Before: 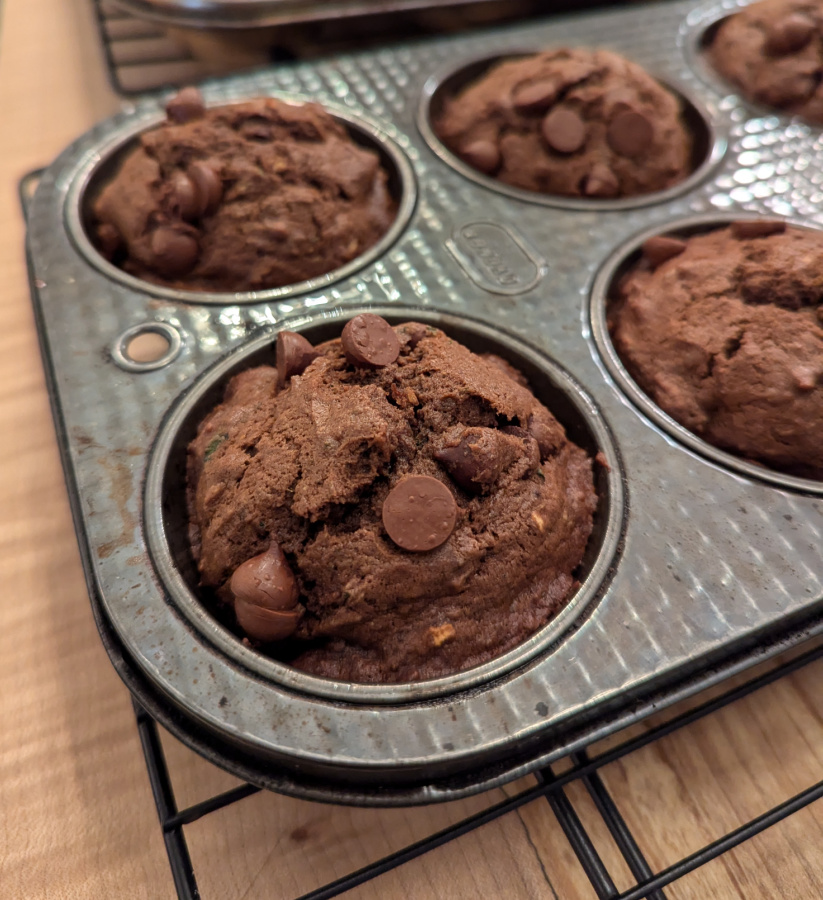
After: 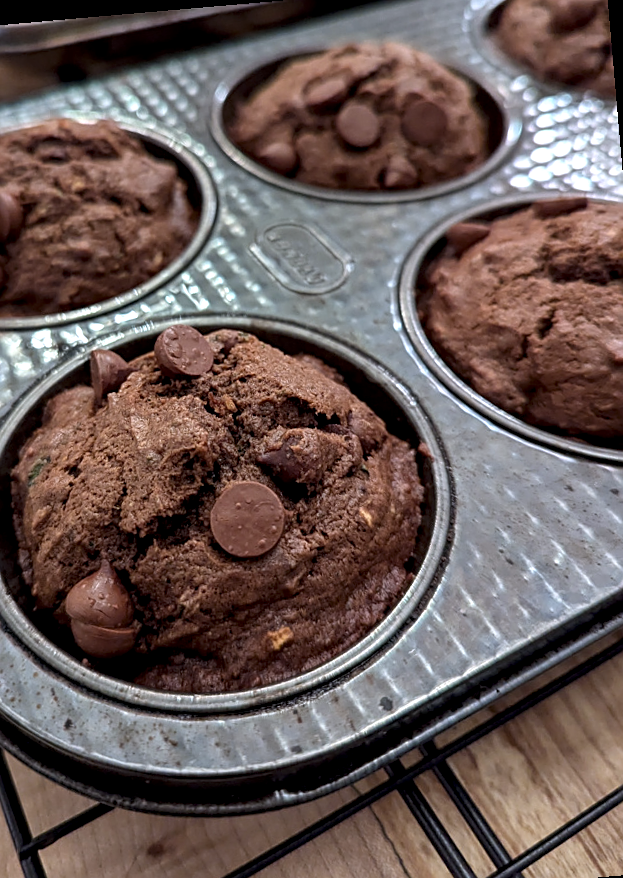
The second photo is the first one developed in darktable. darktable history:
crop and rotate: left 24.034%, top 2.838%, right 6.406%, bottom 6.299%
white balance: red 0.931, blue 1.11
rotate and perspective: rotation -4.98°, automatic cropping off
sharpen: on, module defaults
local contrast: highlights 123%, shadows 126%, detail 140%, midtone range 0.254
